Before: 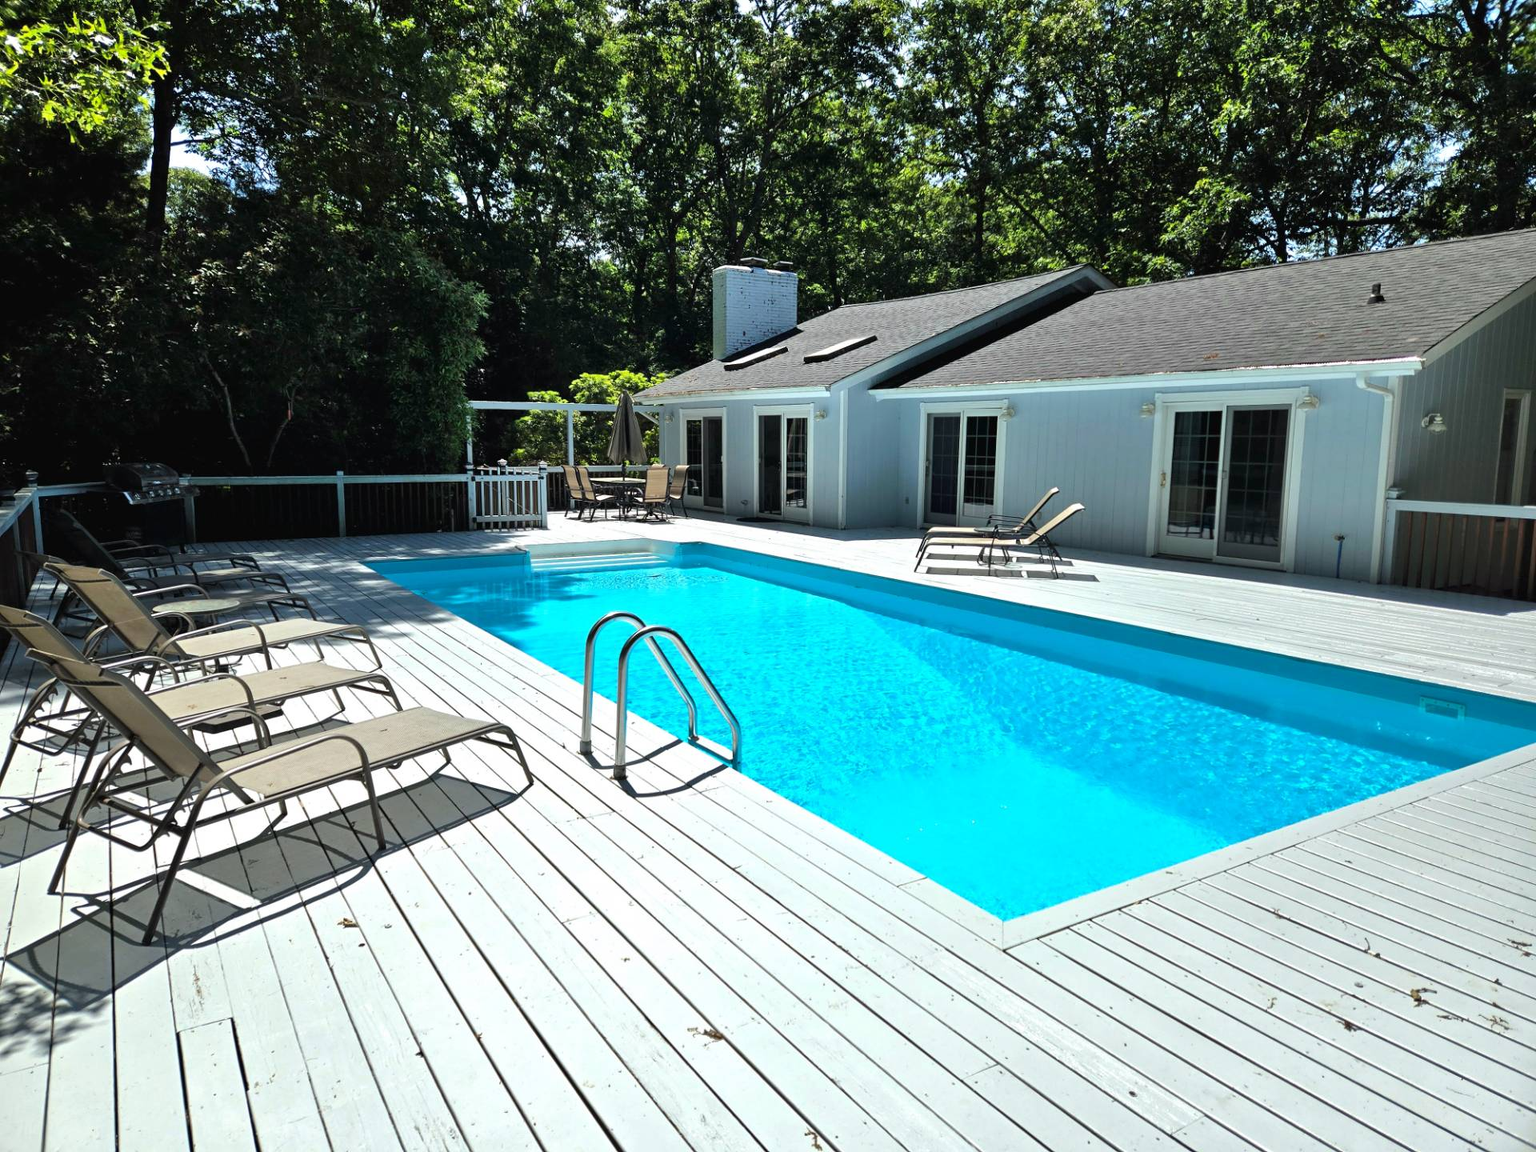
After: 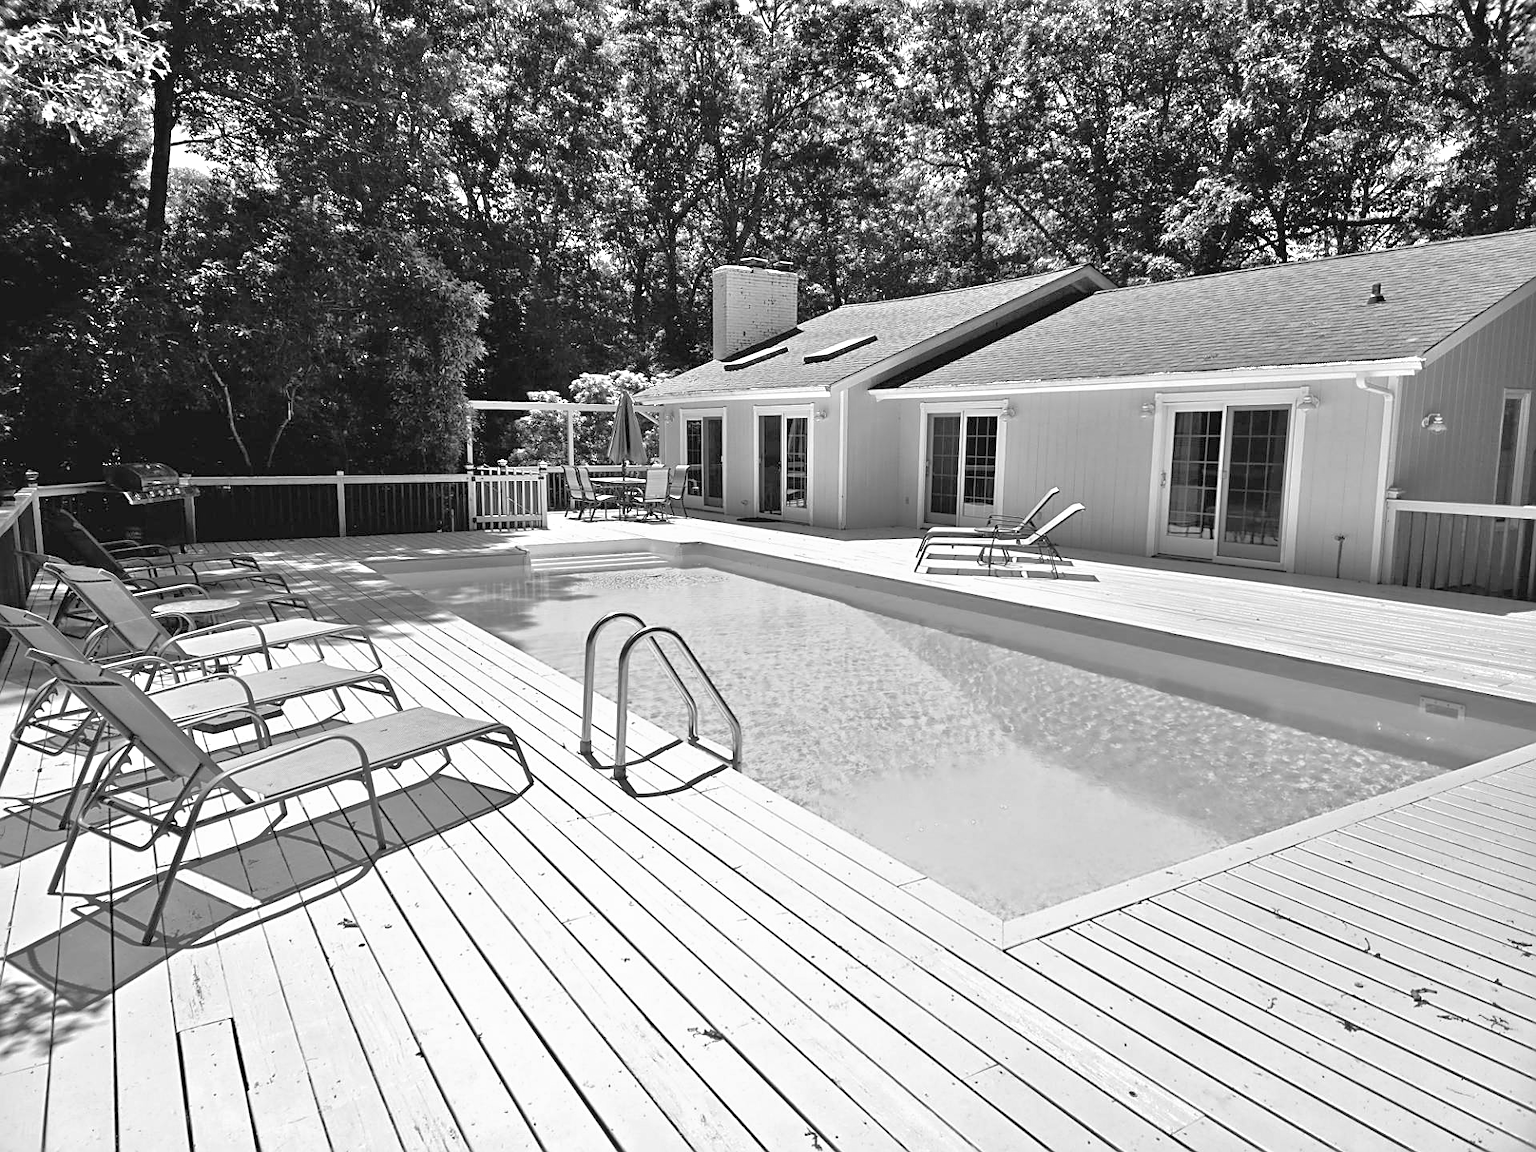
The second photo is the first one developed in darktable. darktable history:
monochrome: on, module defaults
tone equalizer: -8 EV 2 EV, -7 EV 2 EV, -6 EV 2 EV, -5 EV 2 EV, -4 EV 2 EV, -3 EV 1.5 EV, -2 EV 1 EV, -1 EV 0.5 EV
sharpen: on, module defaults
